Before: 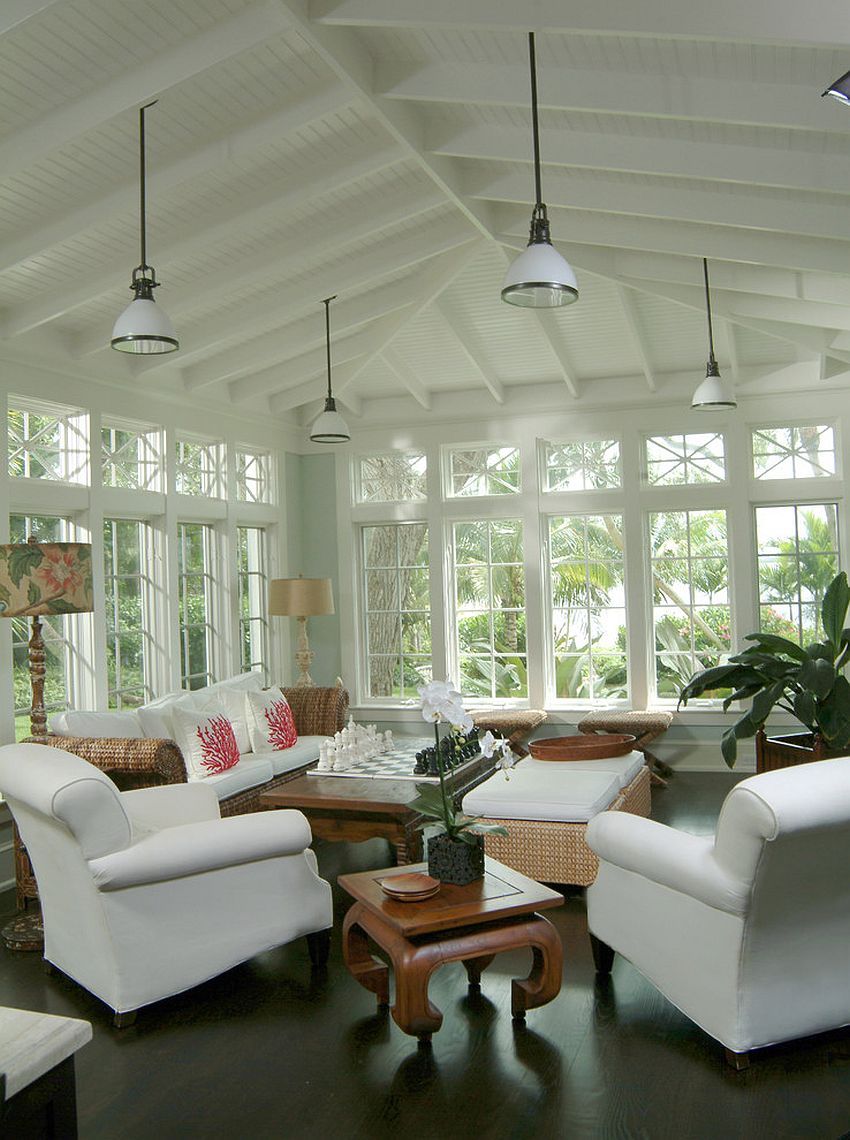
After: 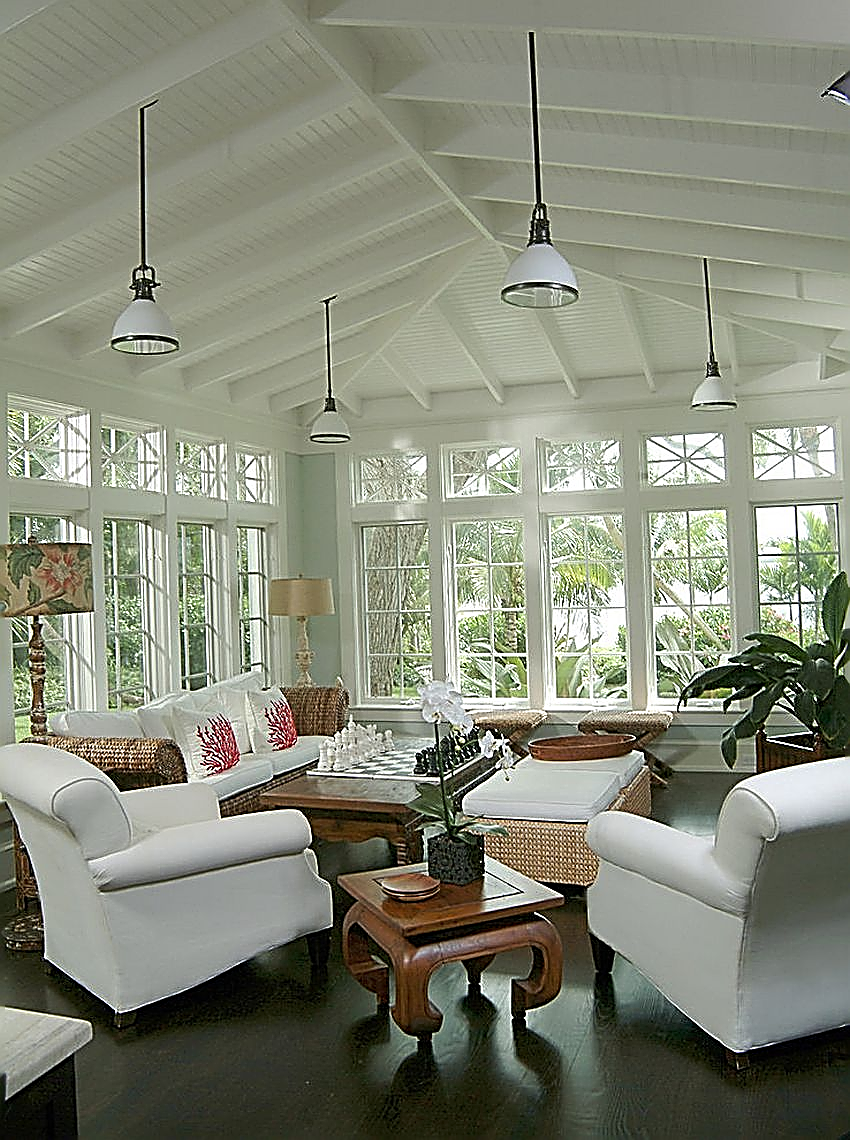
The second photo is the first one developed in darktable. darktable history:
sharpen: amount 1.994
